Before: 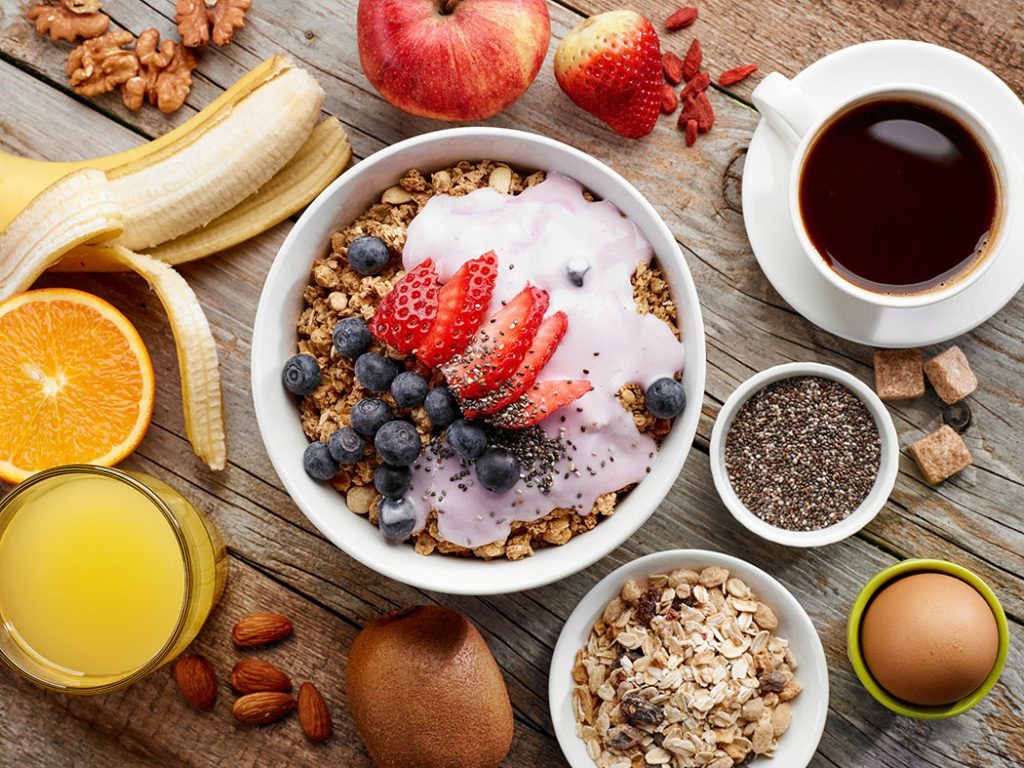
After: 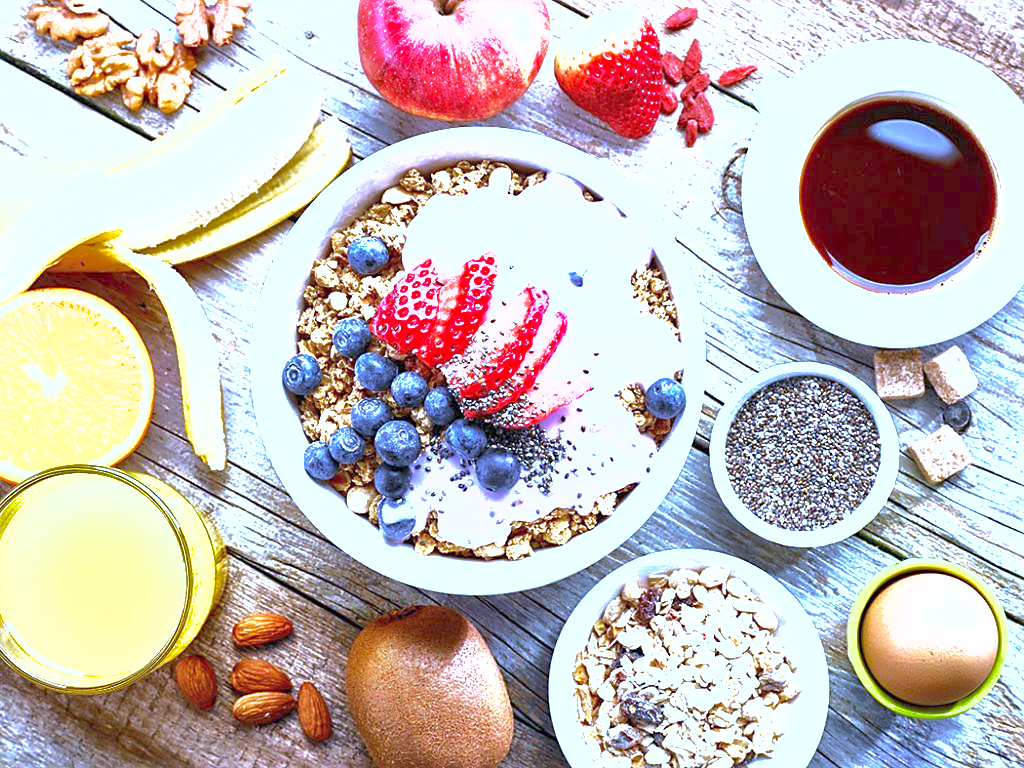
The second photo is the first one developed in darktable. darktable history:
sharpen: radius 1.864, amount 0.398, threshold 1.271
shadows and highlights: on, module defaults
exposure: black level correction 0, exposure 2.138 EV, compensate exposure bias true, compensate highlight preservation false
white balance: red 0.766, blue 1.537
